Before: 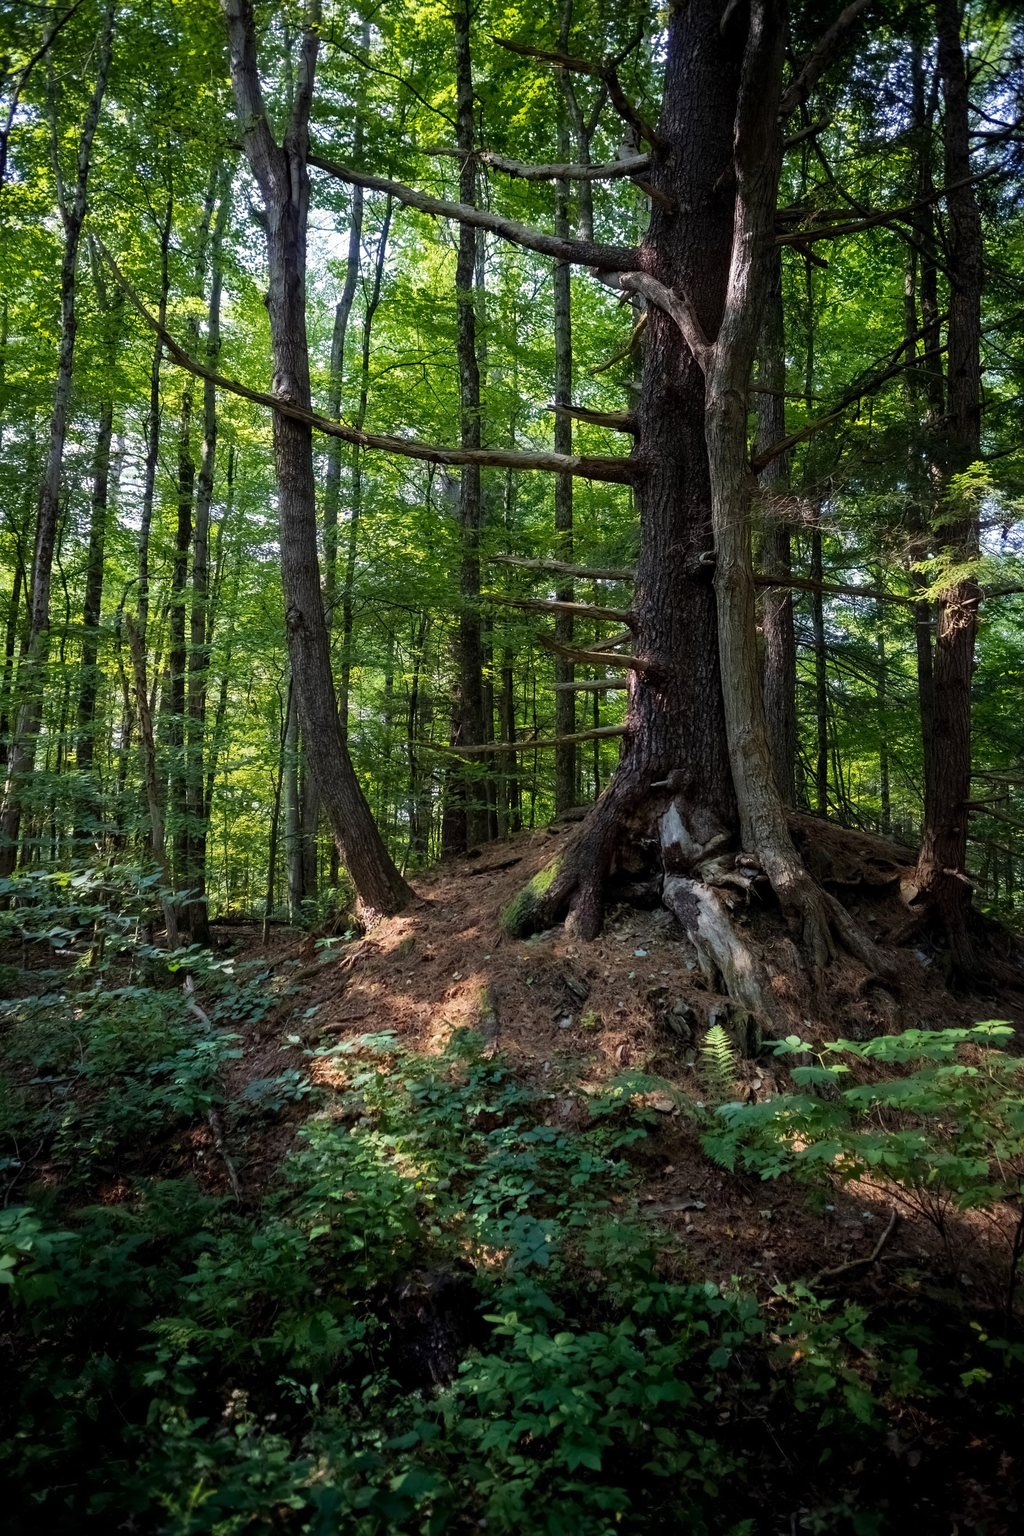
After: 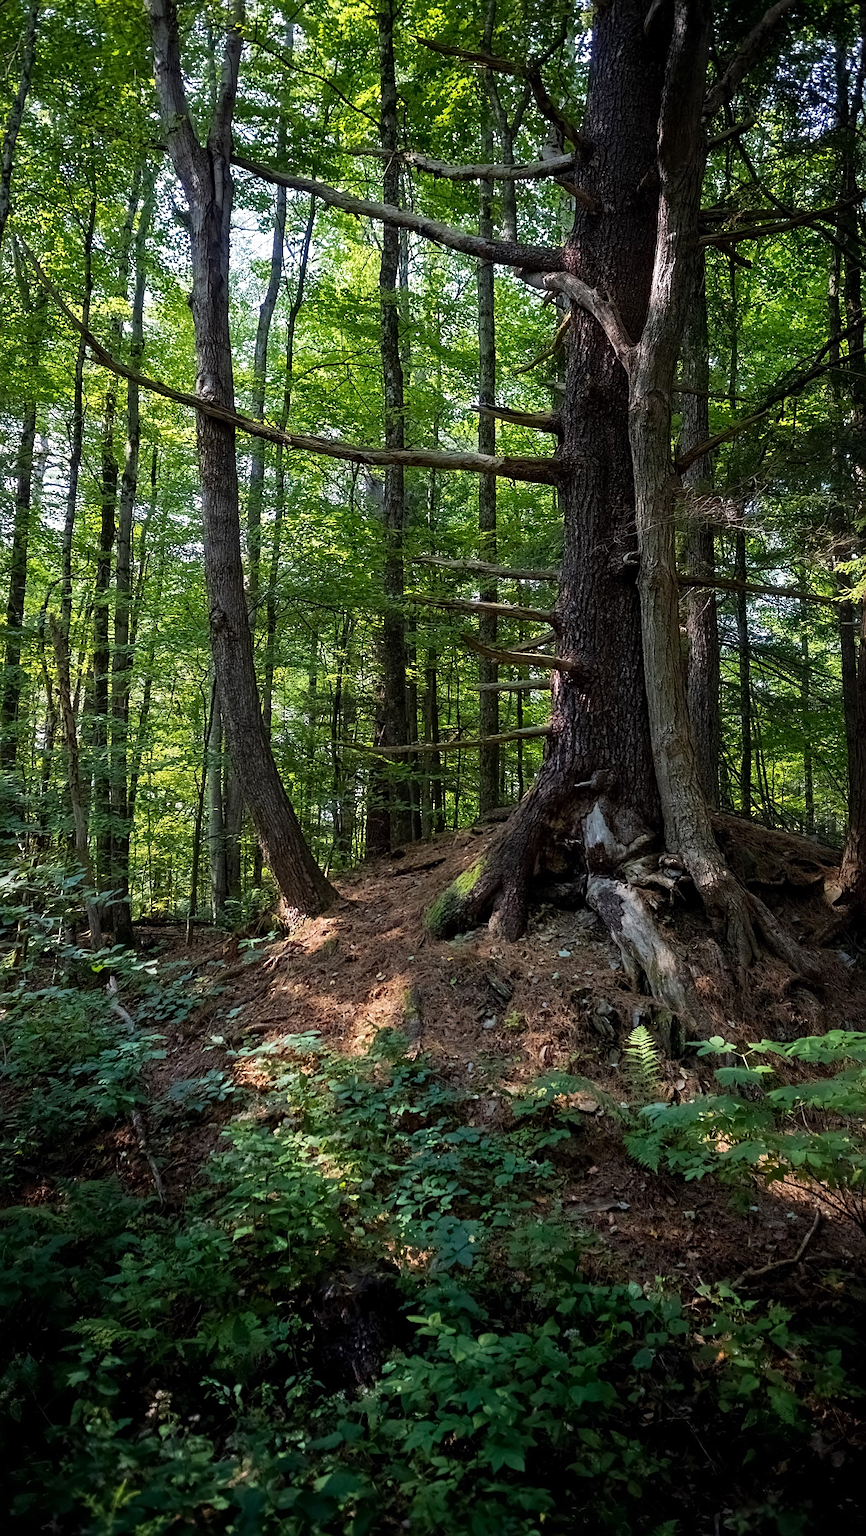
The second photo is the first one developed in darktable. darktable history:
tone equalizer: on, module defaults
crop: left 7.512%, right 7.87%
sharpen: on, module defaults
